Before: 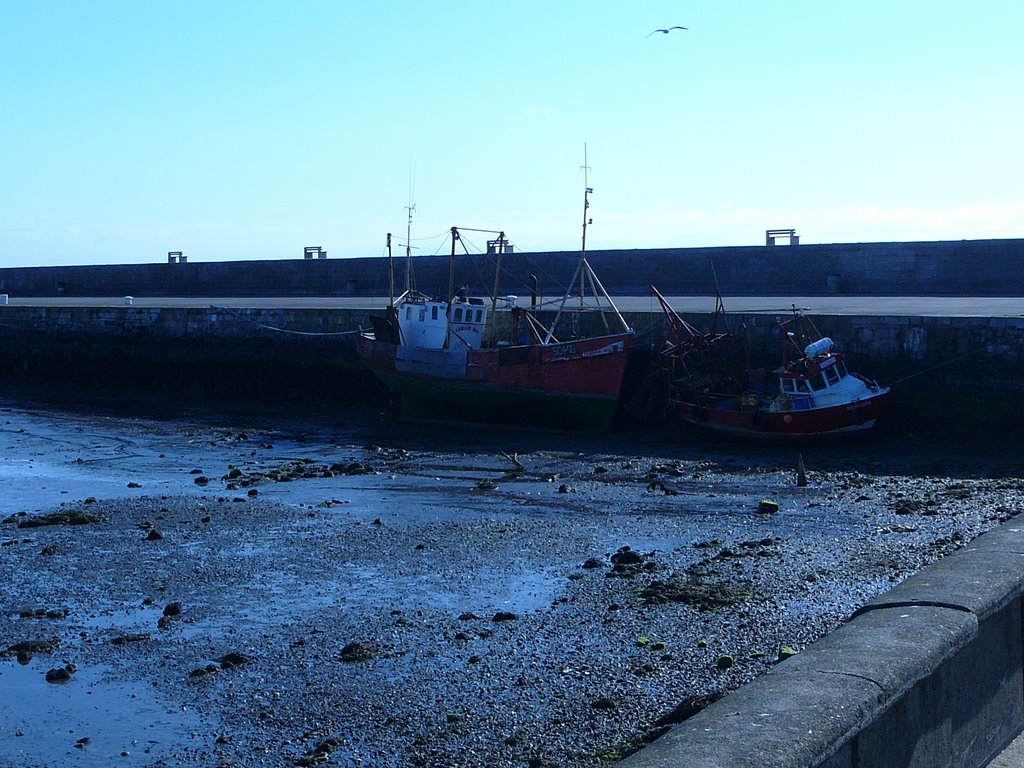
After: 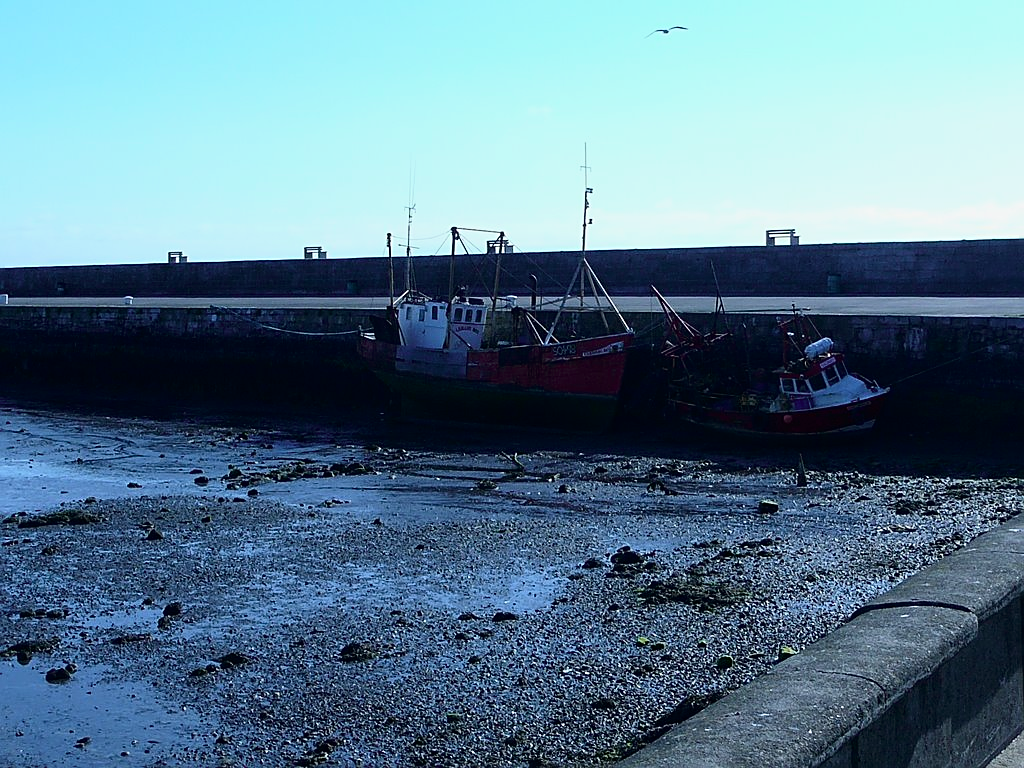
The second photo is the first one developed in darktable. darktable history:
sharpen: on, module defaults
tone curve: curves: ch0 [(0, 0) (0.058, 0.027) (0.214, 0.183) (0.304, 0.288) (0.522, 0.549) (0.658, 0.7) (0.741, 0.775) (0.844, 0.866) (0.986, 0.957)]; ch1 [(0, 0) (0.172, 0.123) (0.312, 0.296) (0.437, 0.429) (0.471, 0.469) (0.502, 0.5) (0.513, 0.515) (0.572, 0.603) (0.617, 0.653) (0.68, 0.724) (0.889, 0.924) (1, 1)]; ch2 [(0, 0) (0.411, 0.424) (0.489, 0.49) (0.502, 0.5) (0.517, 0.519) (0.549, 0.578) (0.604, 0.628) (0.693, 0.686) (1, 1)], color space Lab, independent channels, preserve colors none
